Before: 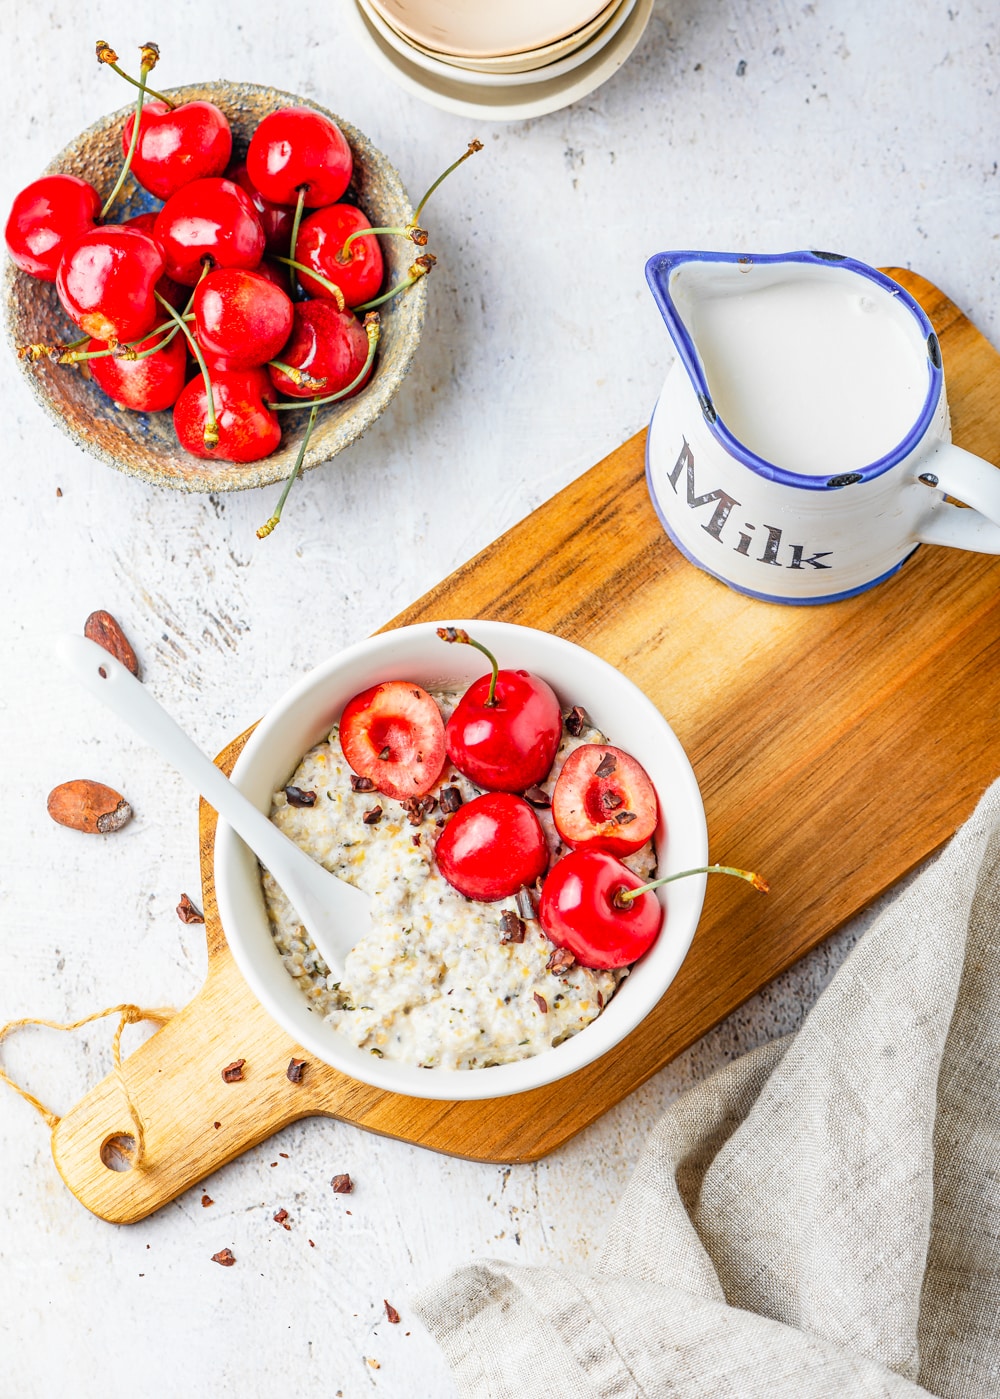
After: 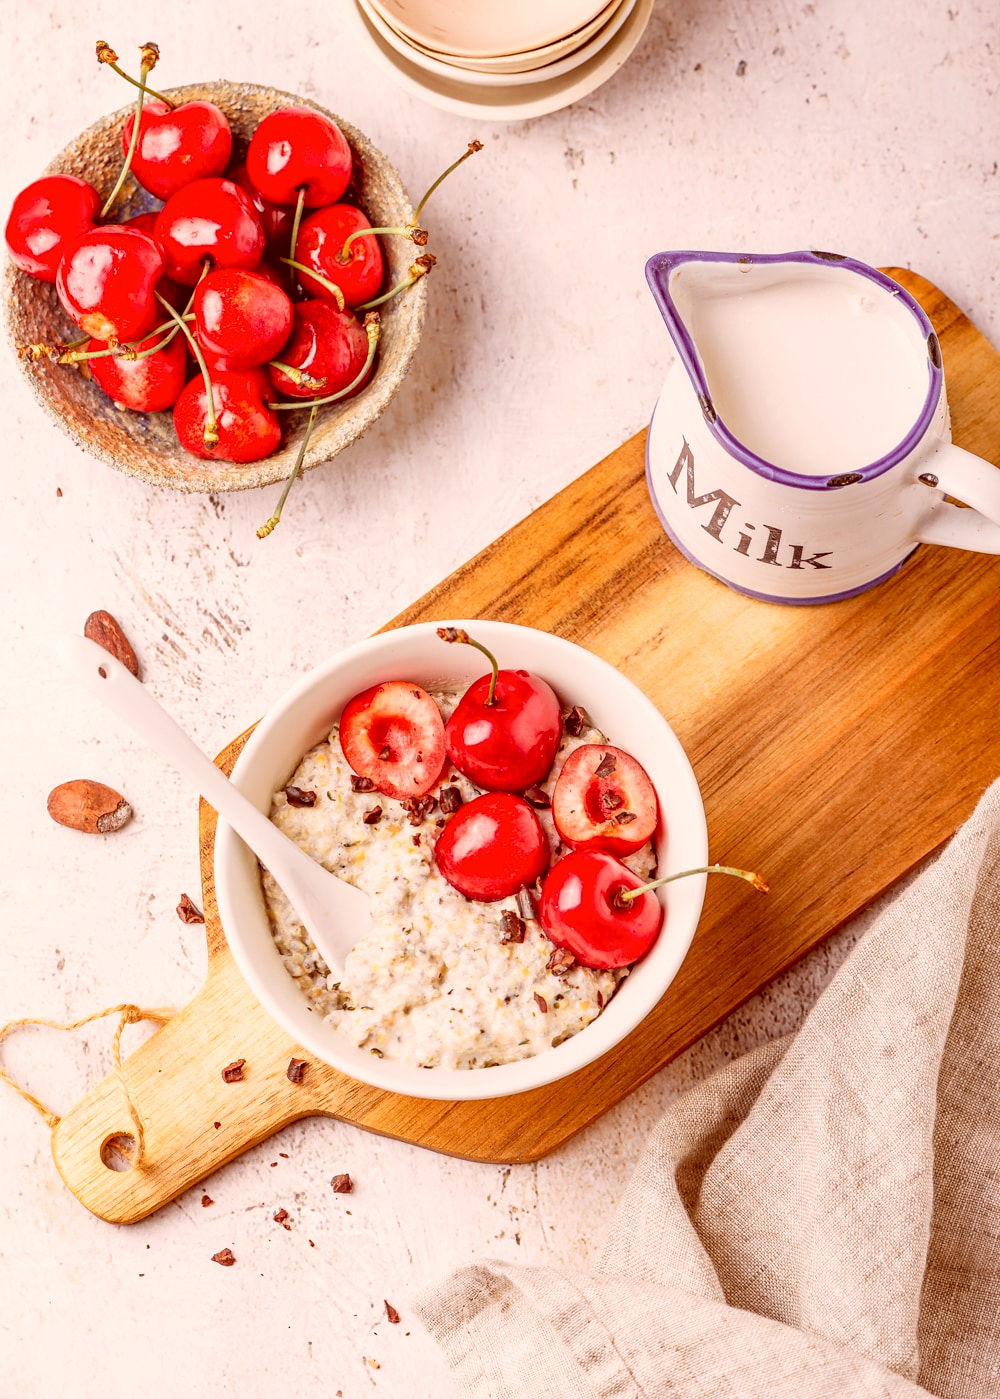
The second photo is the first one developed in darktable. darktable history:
color correction: highlights a* 9.09, highlights b* 8.69, shadows a* 39.5, shadows b* 39.78, saturation 0.766
